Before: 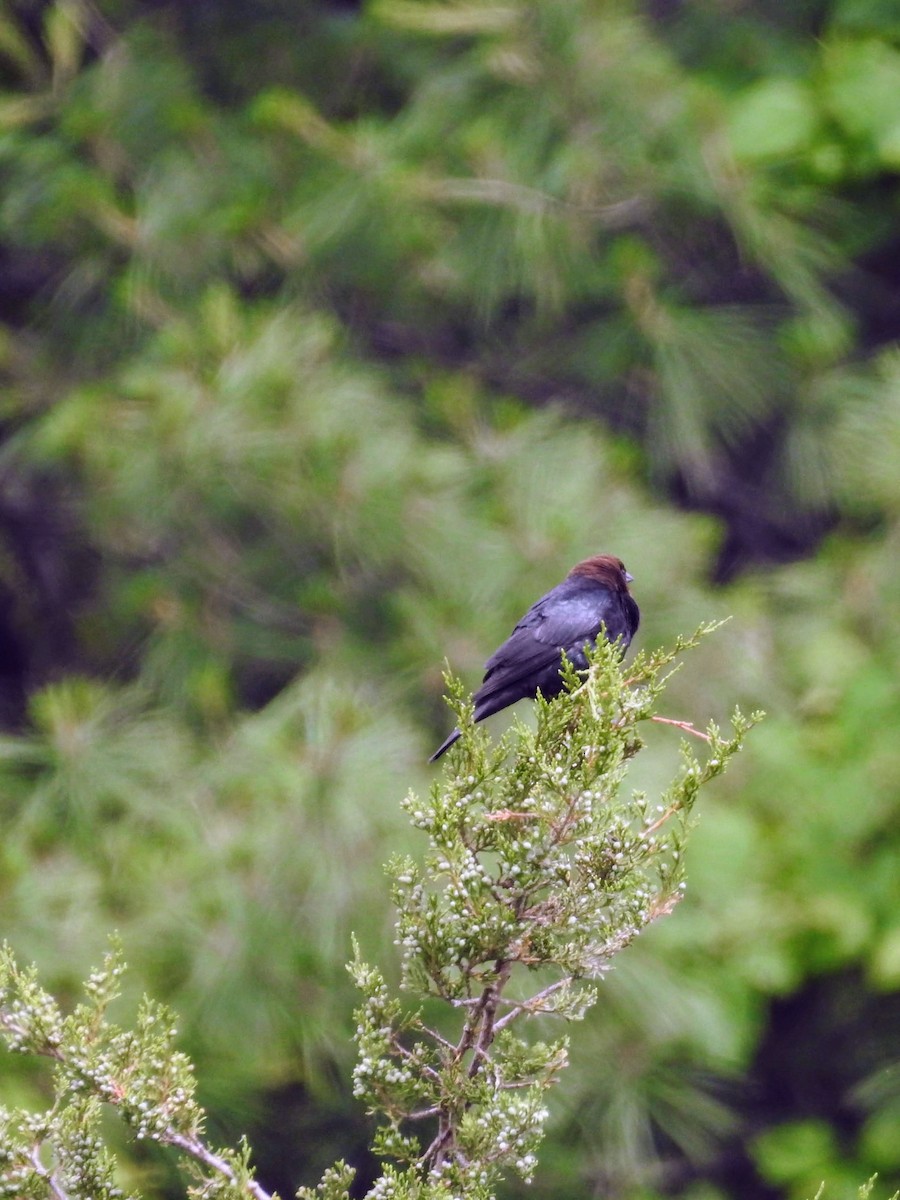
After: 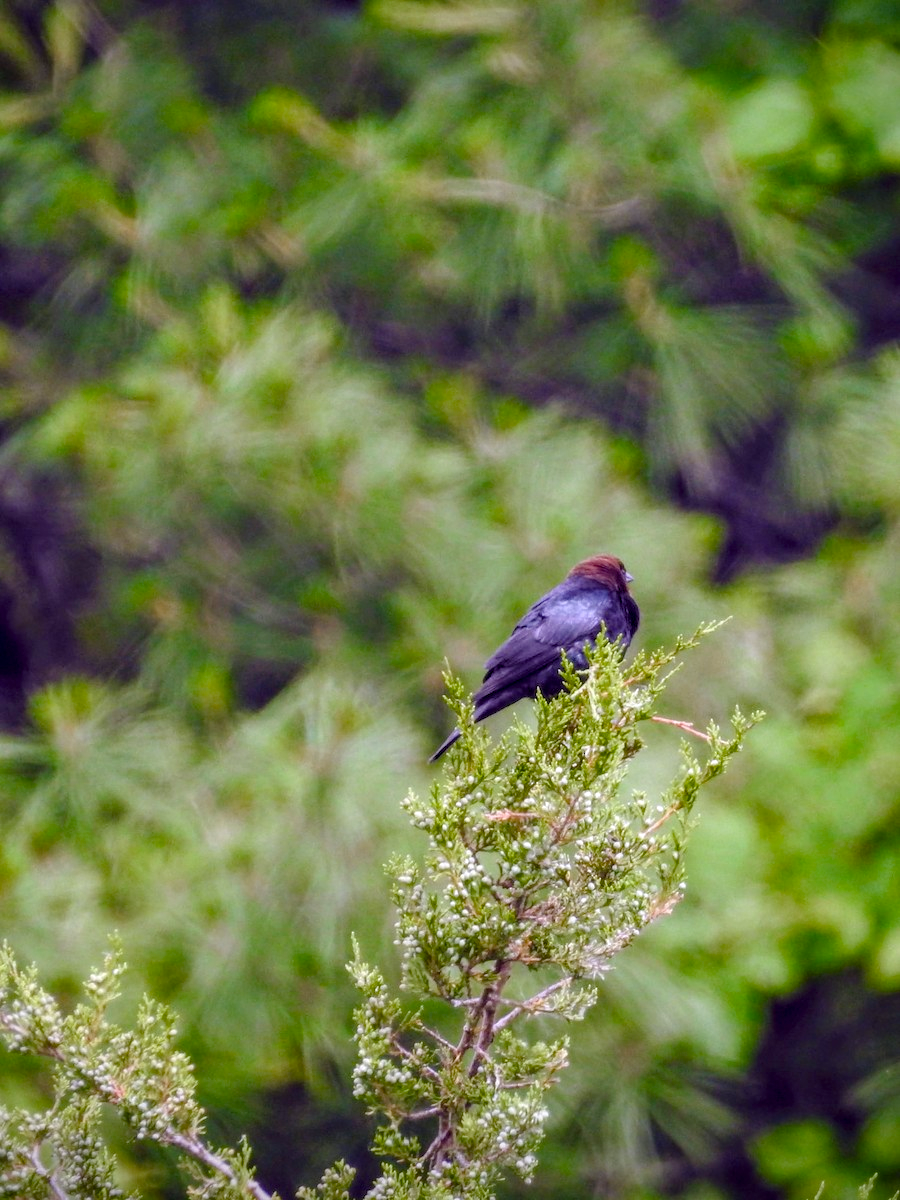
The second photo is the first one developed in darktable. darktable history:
local contrast: on, module defaults
color balance rgb: perceptual saturation grading › global saturation 35%, perceptual saturation grading › highlights -30%, perceptual saturation grading › shadows 35%, perceptual brilliance grading › global brilliance 3%, perceptual brilliance grading › highlights -3%, perceptual brilliance grading › shadows 3%
vignetting: fall-off start 97.23%, saturation -0.024, center (-0.033, -0.042), width/height ratio 1.179, unbound false
color balance: on, module defaults
